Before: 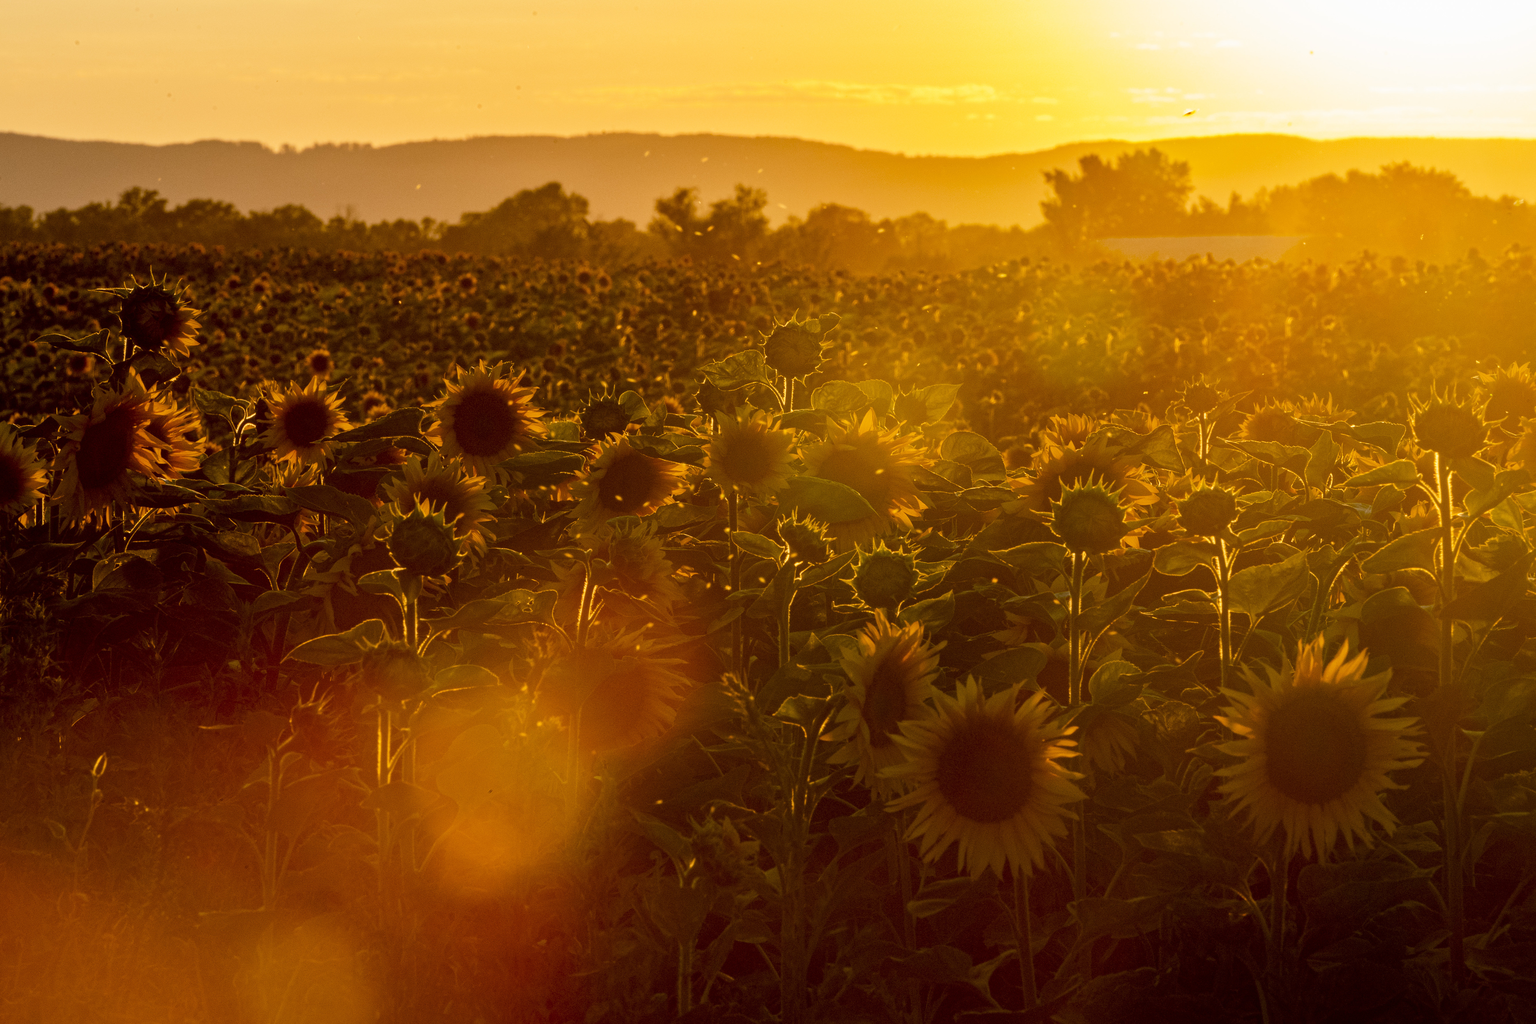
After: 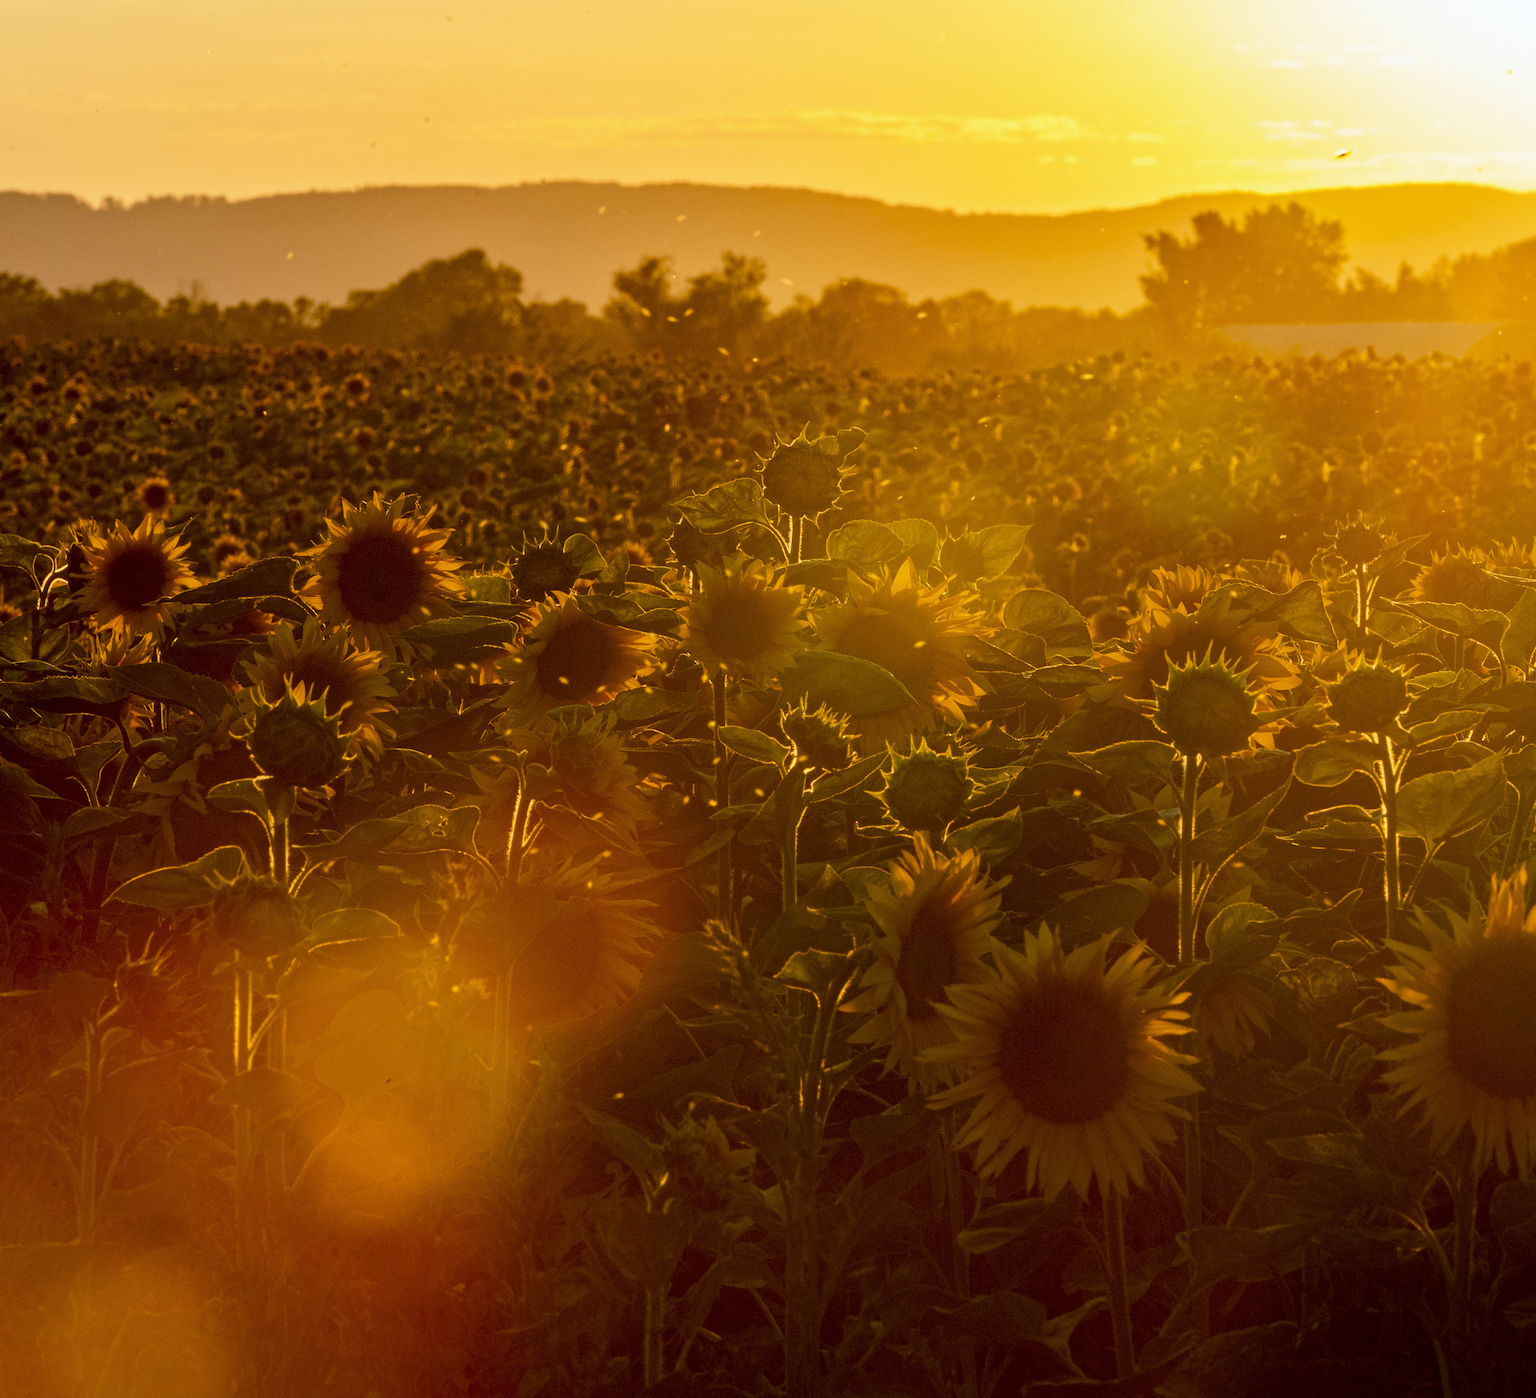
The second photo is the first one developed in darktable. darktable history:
crop: left 13.443%, right 13.31%
white balance: red 0.982, blue 1.018
